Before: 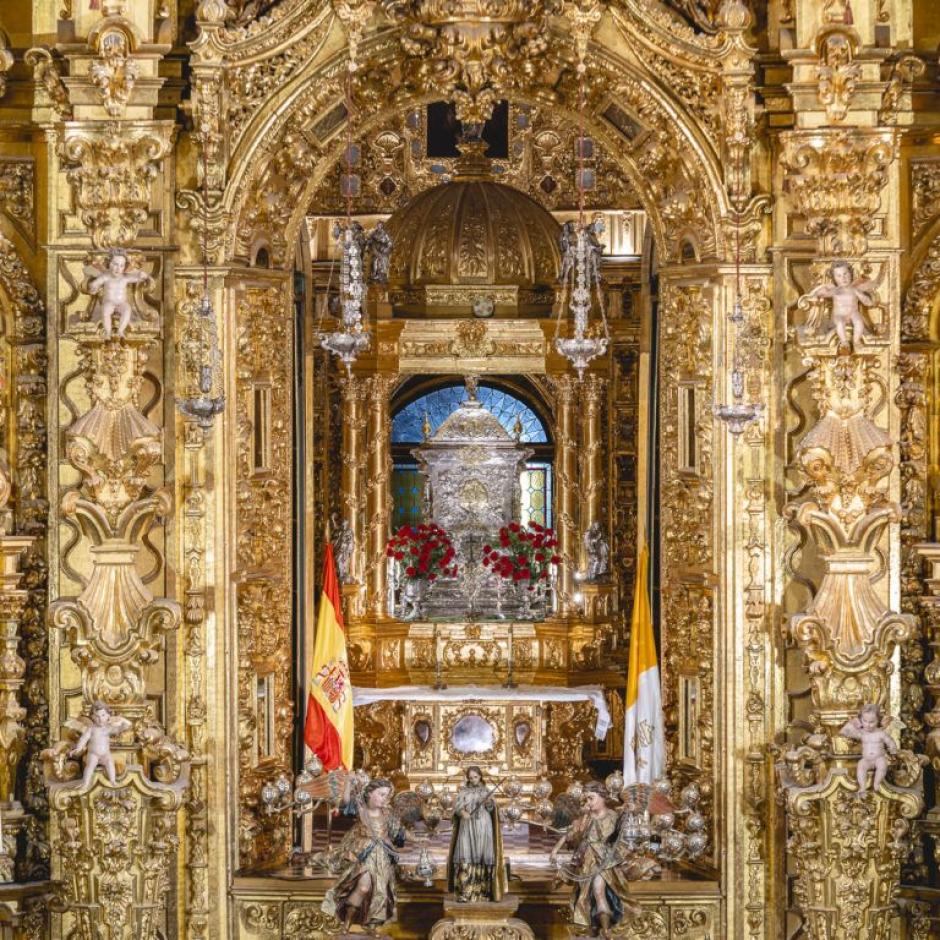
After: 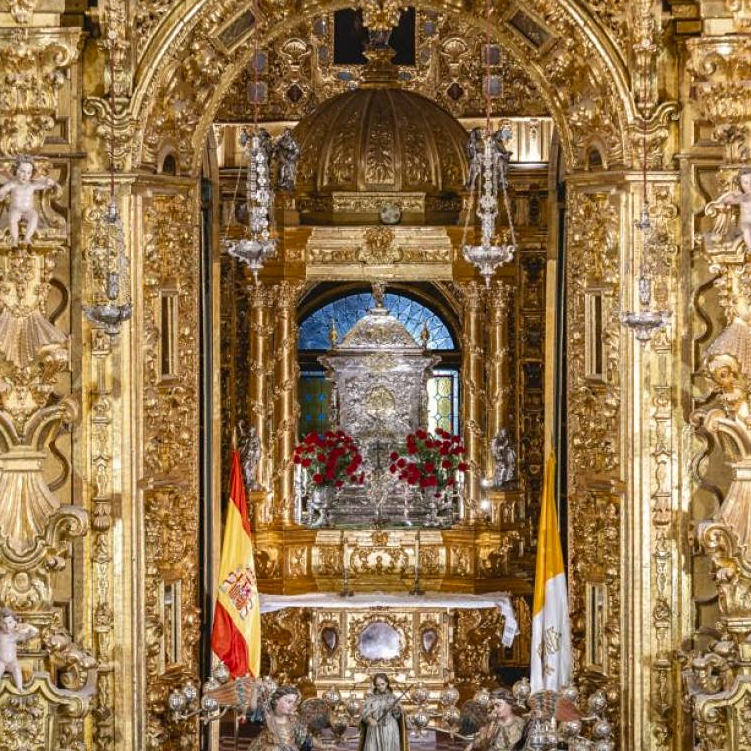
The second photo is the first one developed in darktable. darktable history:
crop and rotate: left 10.071%, top 10.071%, right 10.02%, bottom 10.02%
sharpen: amount 0.2
contrast brightness saturation: contrast 0.03, brightness -0.04
